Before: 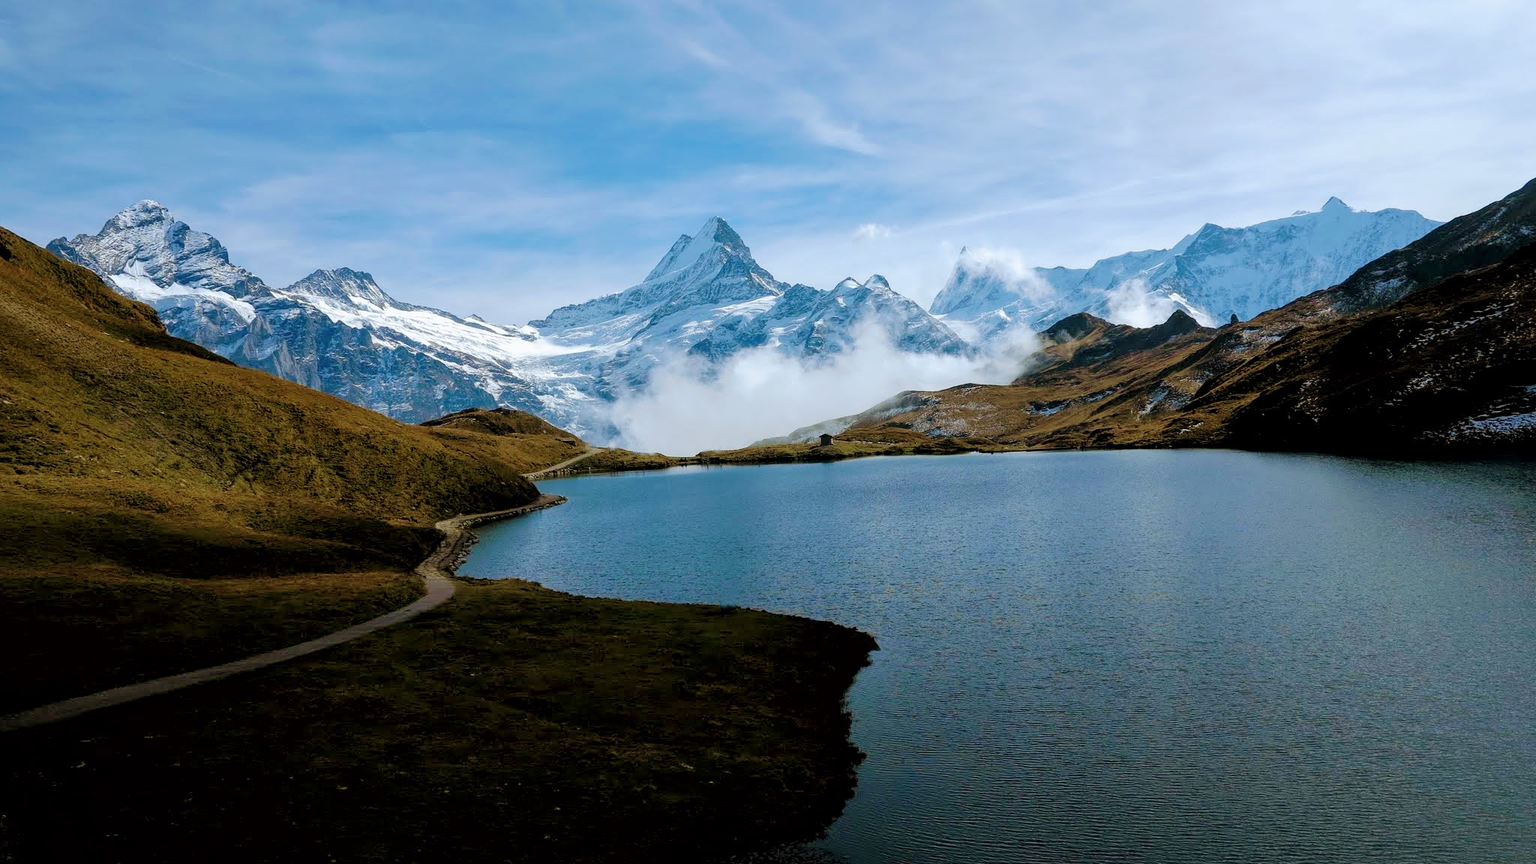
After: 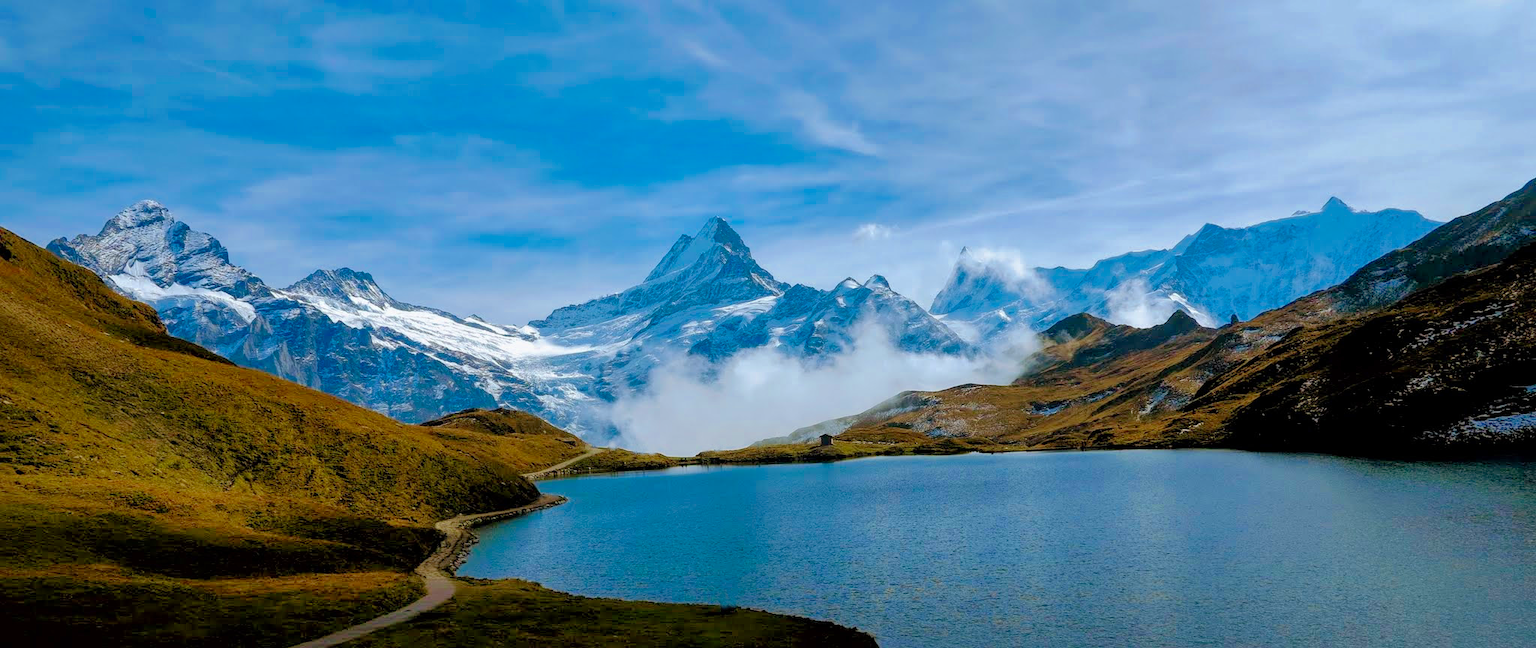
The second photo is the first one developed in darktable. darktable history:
tone equalizer: -8 EV -0.55 EV
crop: bottom 24.988%
color zones: curves: ch0 [(0, 0.613) (0.01, 0.613) (0.245, 0.448) (0.498, 0.529) (0.642, 0.665) (0.879, 0.777) (0.99, 0.613)]; ch1 [(0, 0) (0.143, 0) (0.286, 0) (0.429, 0) (0.571, 0) (0.714, 0) (0.857, 0)], mix -138.01%
shadows and highlights: on, module defaults
